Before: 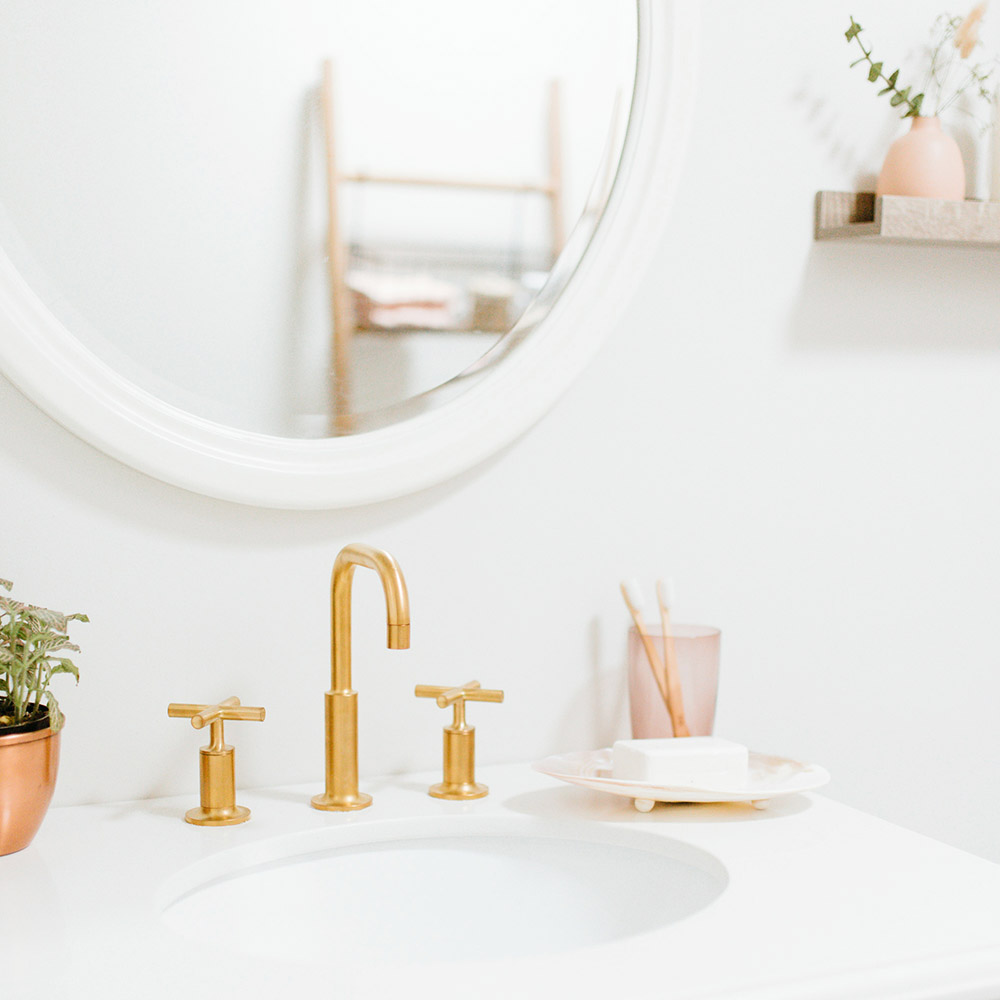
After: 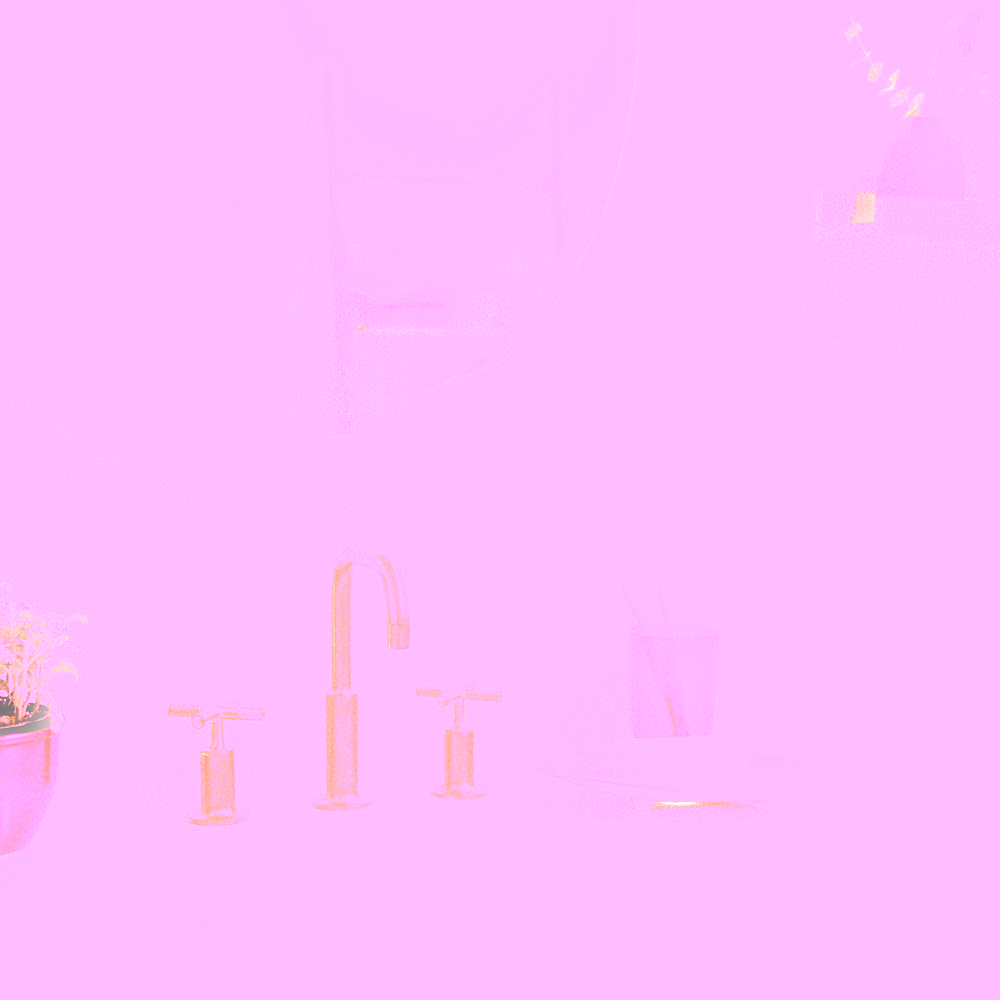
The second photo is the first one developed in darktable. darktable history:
rgb curve: curves: ch0 [(0, 0) (0.21, 0.15) (0.24, 0.21) (0.5, 0.75) (0.75, 0.96) (0.89, 0.99) (1, 1)]; ch1 [(0, 0.02) (0.21, 0.13) (0.25, 0.2) (0.5, 0.67) (0.75, 0.9) (0.89, 0.97) (1, 1)]; ch2 [(0, 0.02) (0.21, 0.13) (0.25, 0.2) (0.5, 0.67) (0.75, 0.9) (0.89, 0.97) (1, 1)], compensate middle gray true
color calibration: illuminant custom, x 0.261, y 0.521, temperature 7054.11 K
bloom: size 5%, threshold 95%, strength 15%
sharpen: on, module defaults
